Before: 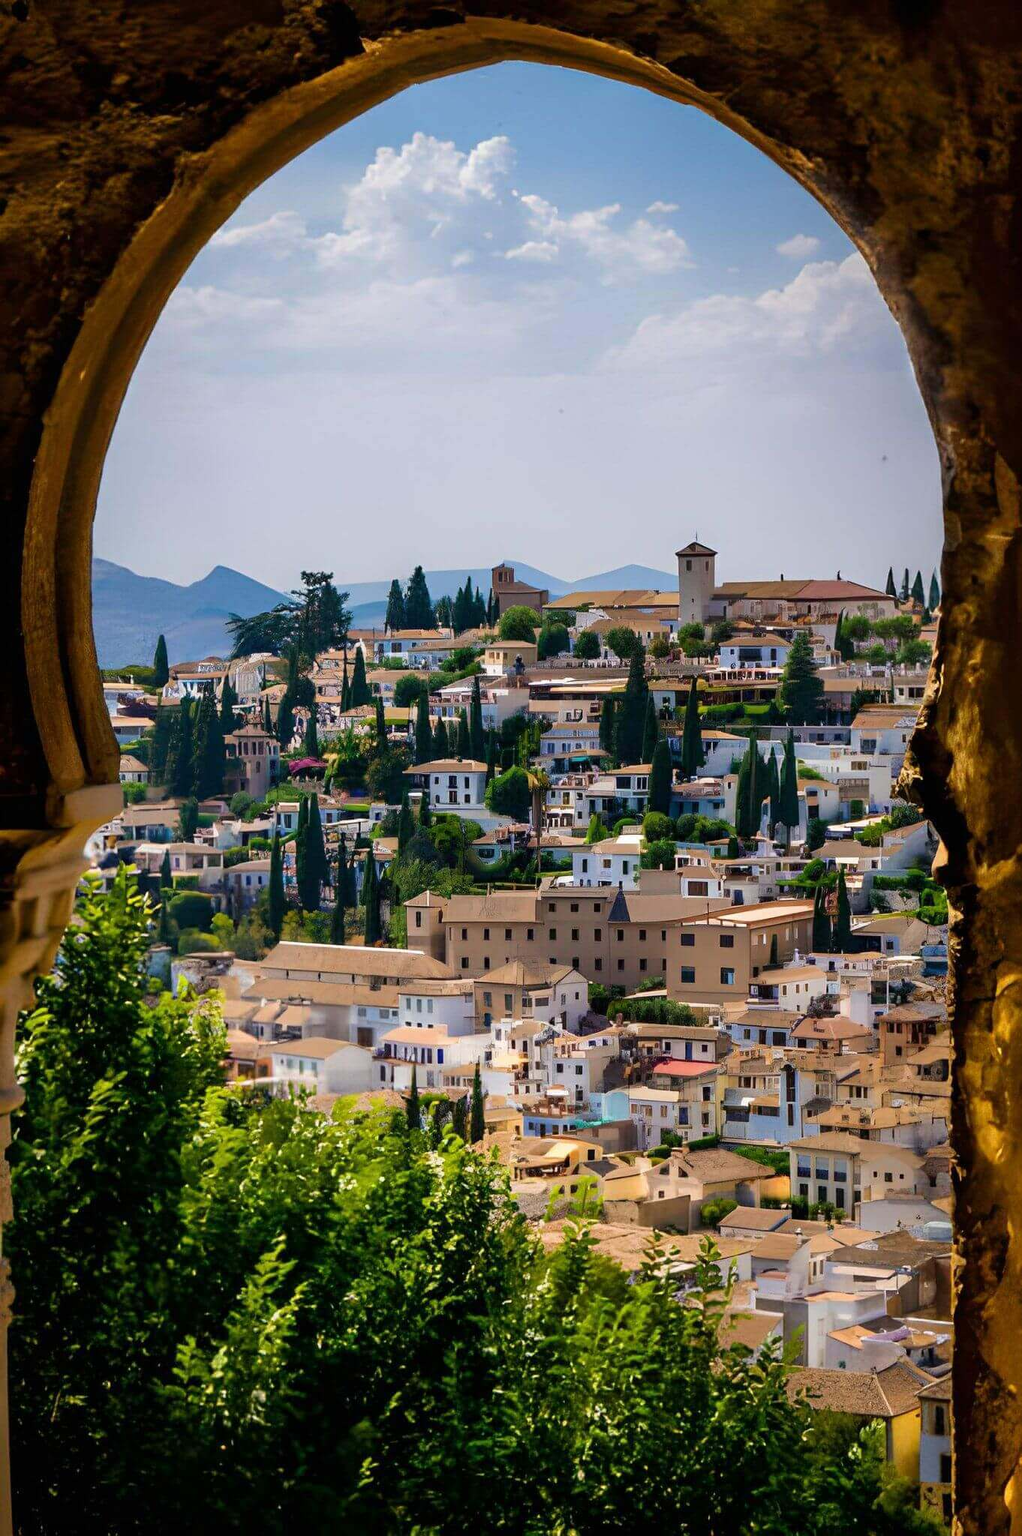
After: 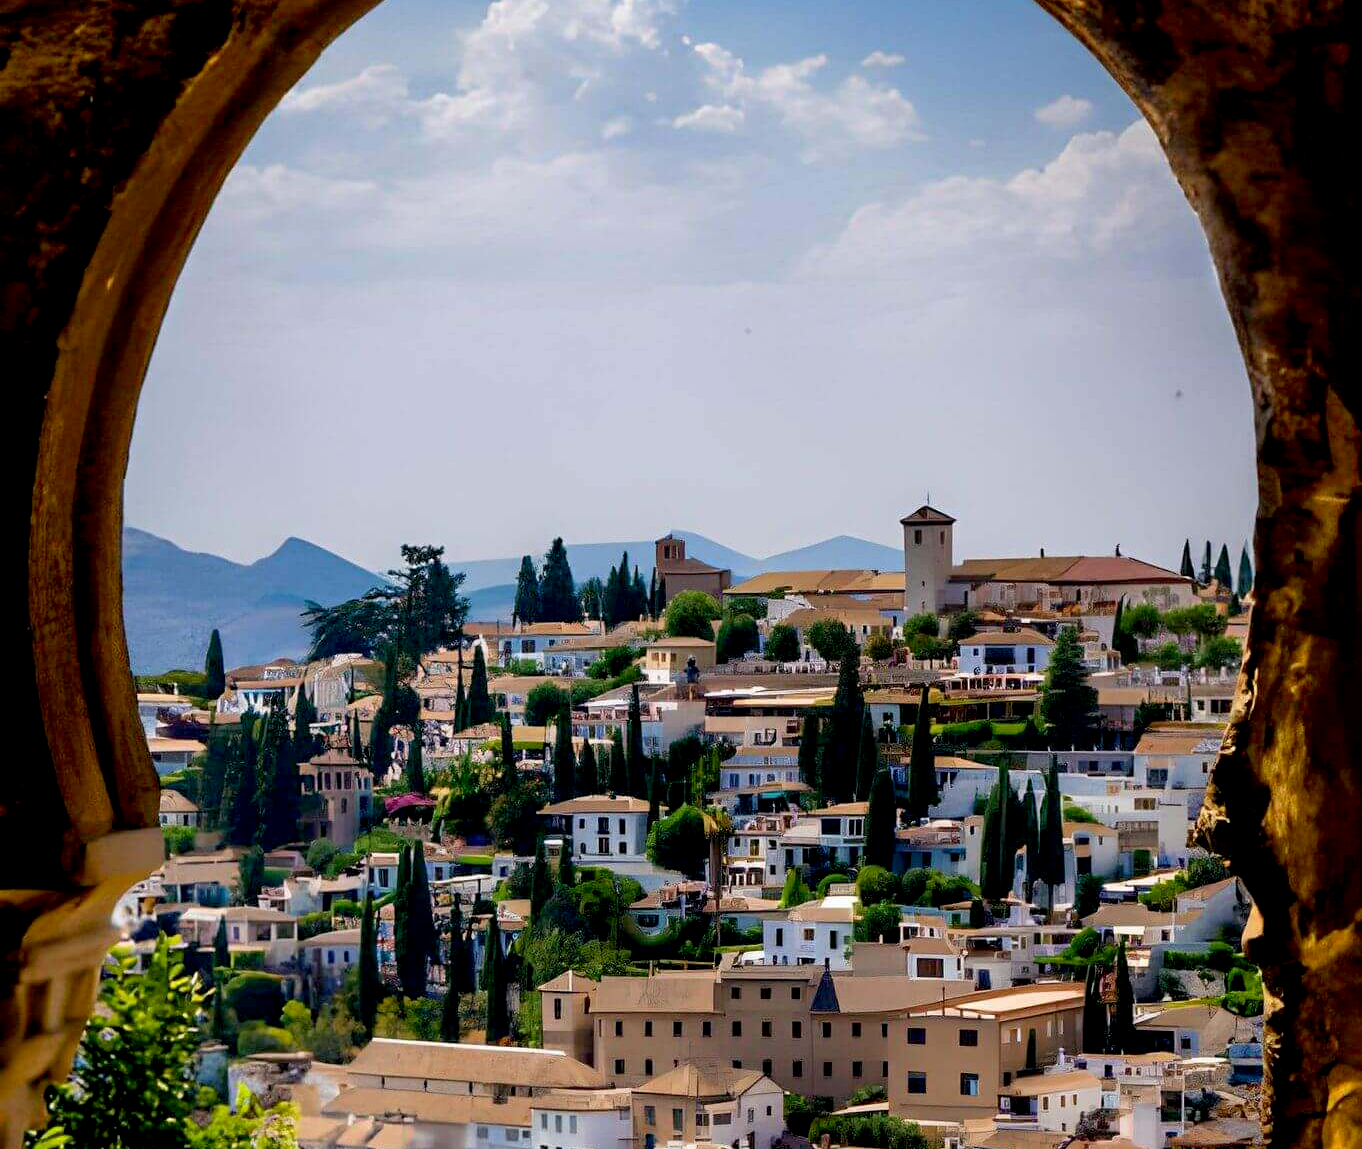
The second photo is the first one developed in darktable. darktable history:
crop and rotate: top 10.605%, bottom 33.274%
exposure: black level correction 0.012, compensate highlight preservation false
